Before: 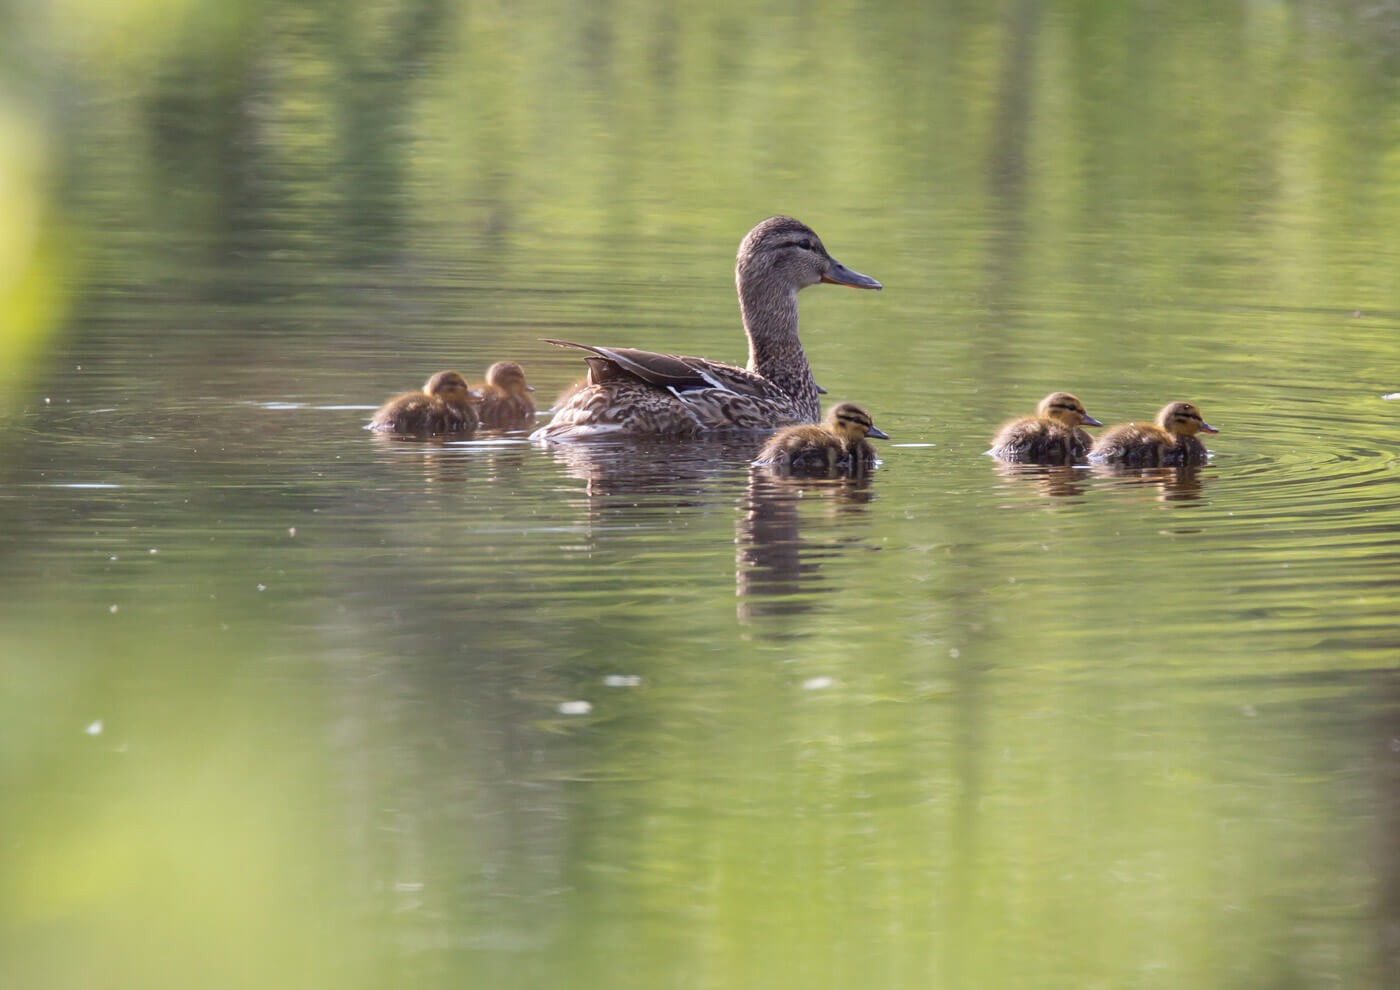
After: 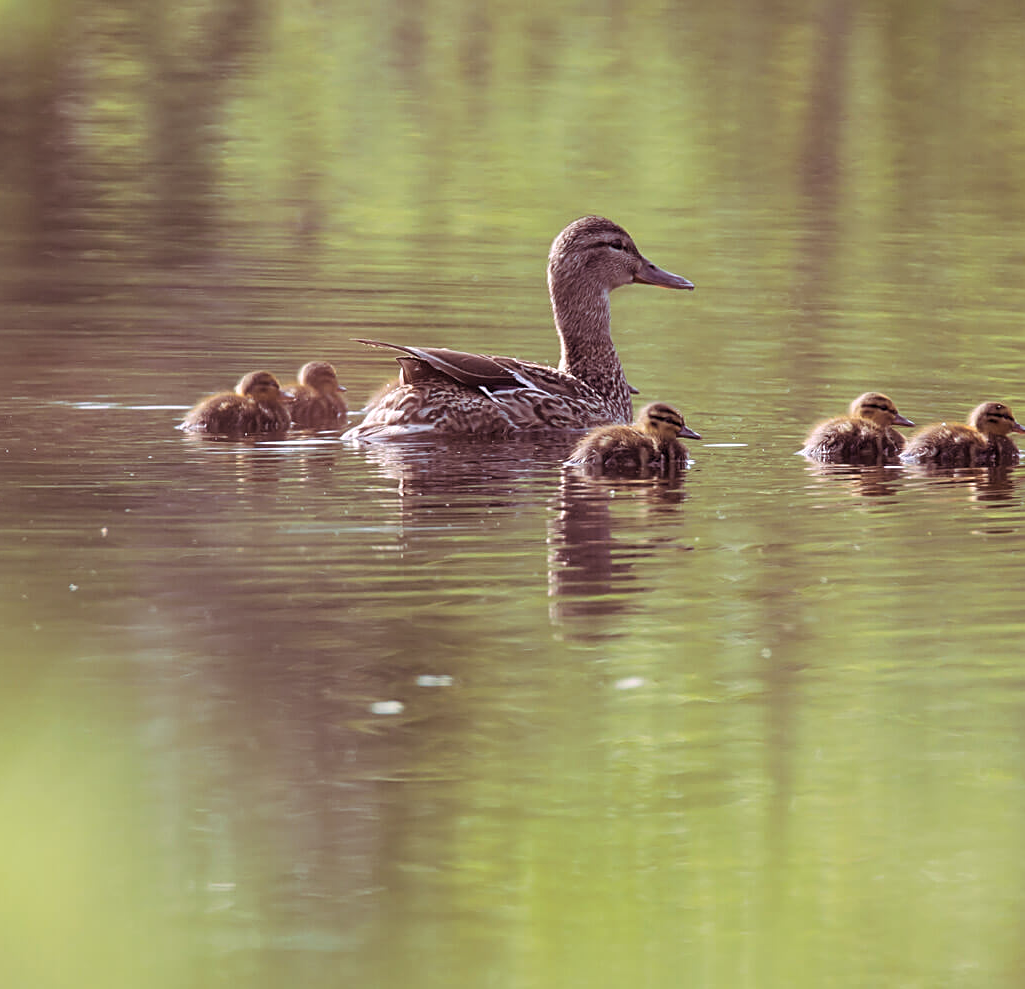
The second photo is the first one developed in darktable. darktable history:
sharpen: on, module defaults
crop: left 13.443%, right 13.31%
split-toning: highlights › hue 298.8°, highlights › saturation 0.73, compress 41.76%
